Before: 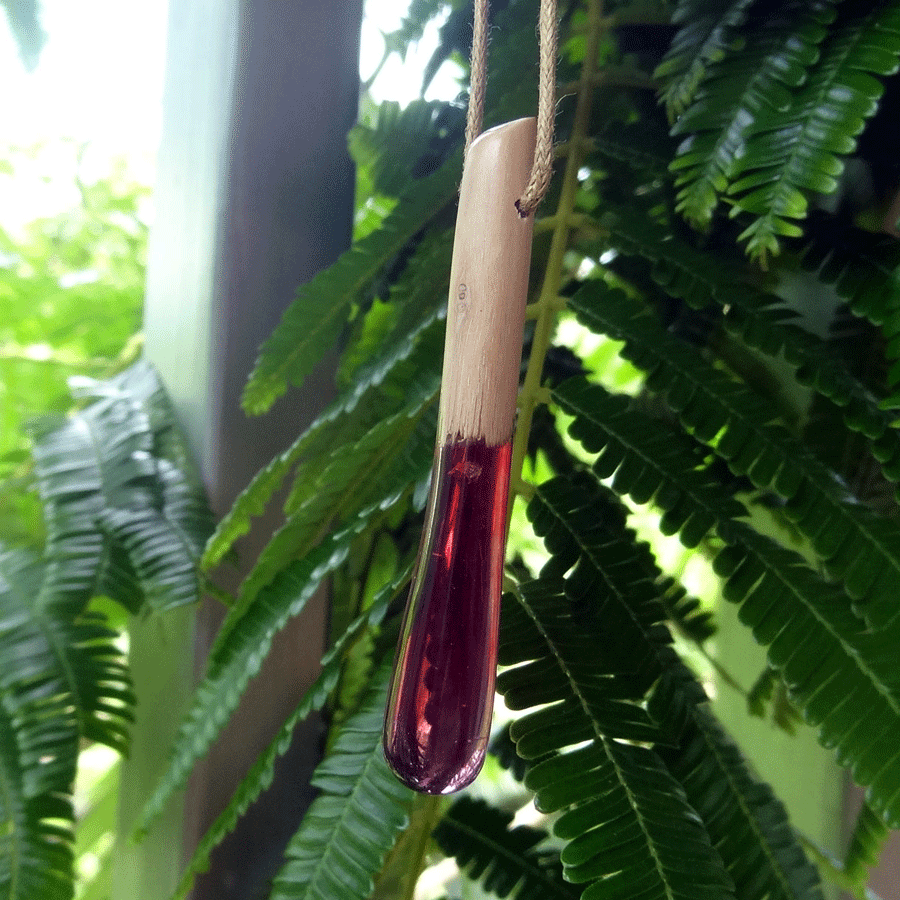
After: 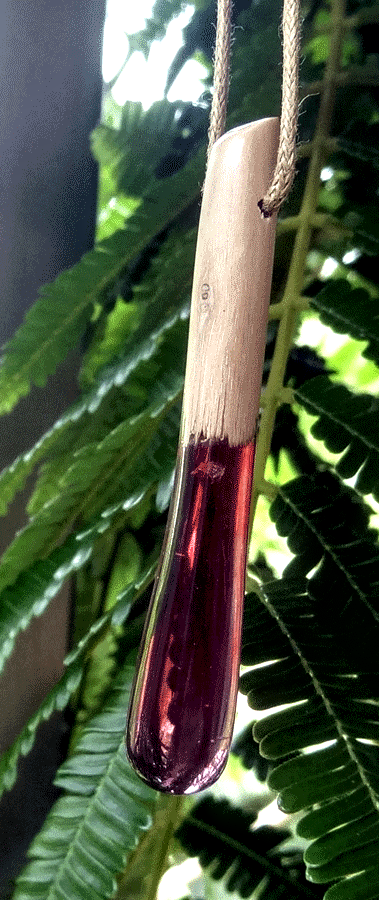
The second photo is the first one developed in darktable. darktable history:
local contrast: highlights 80%, shadows 57%, detail 175%, midtone range 0.602
crop: left 28.583%, right 29.231%
